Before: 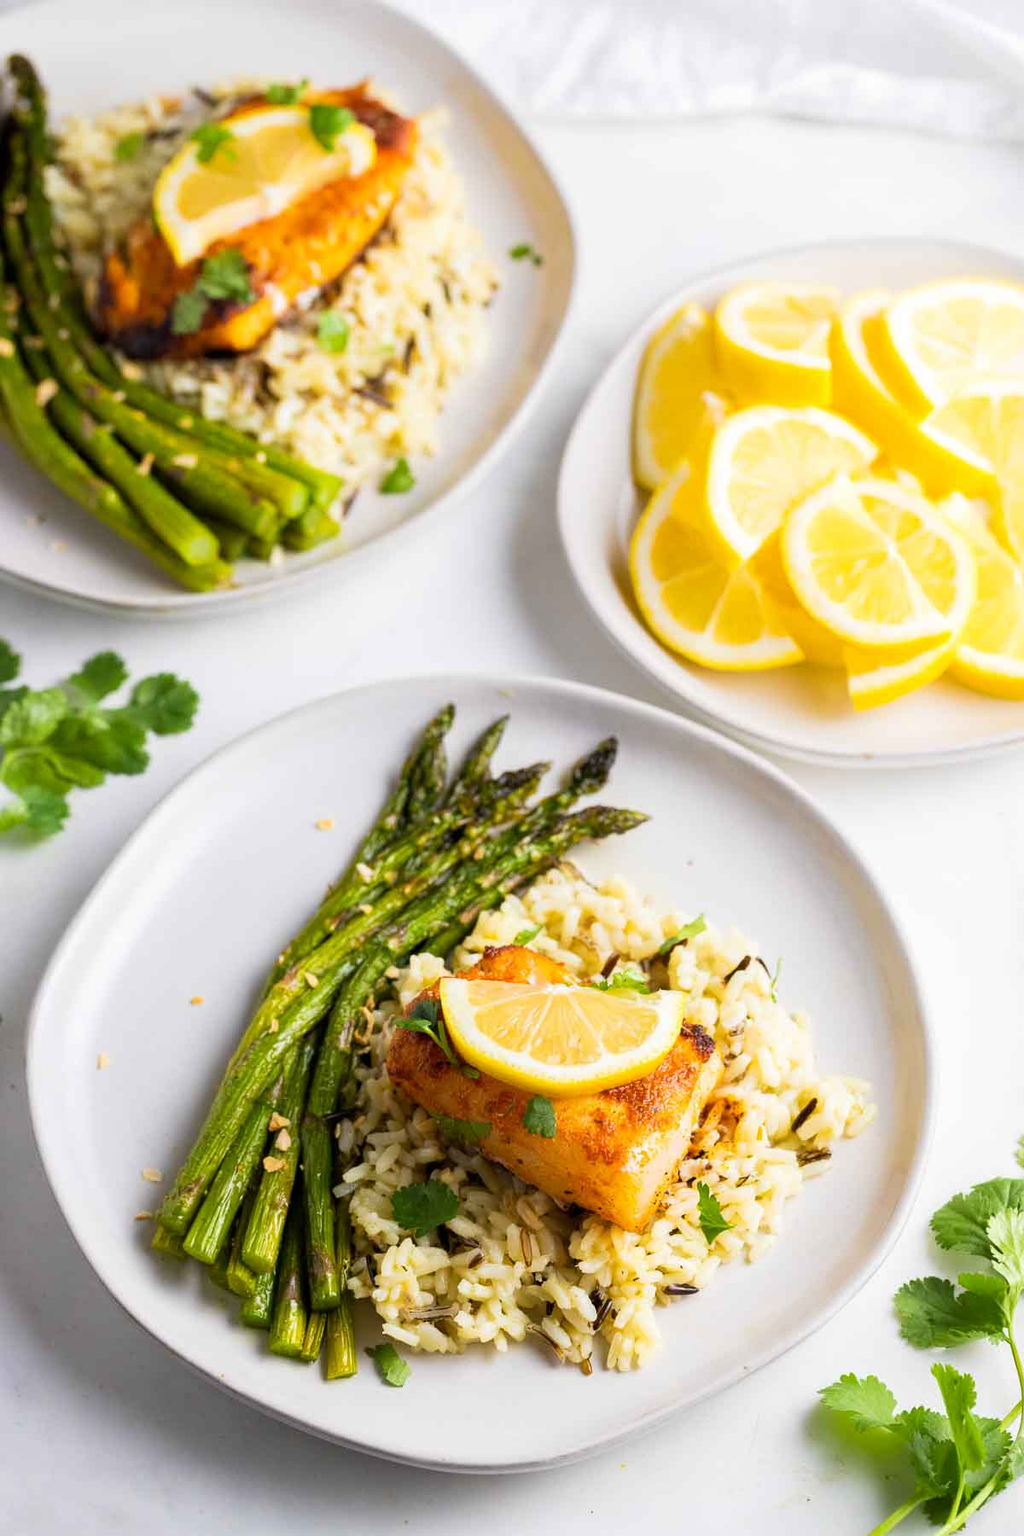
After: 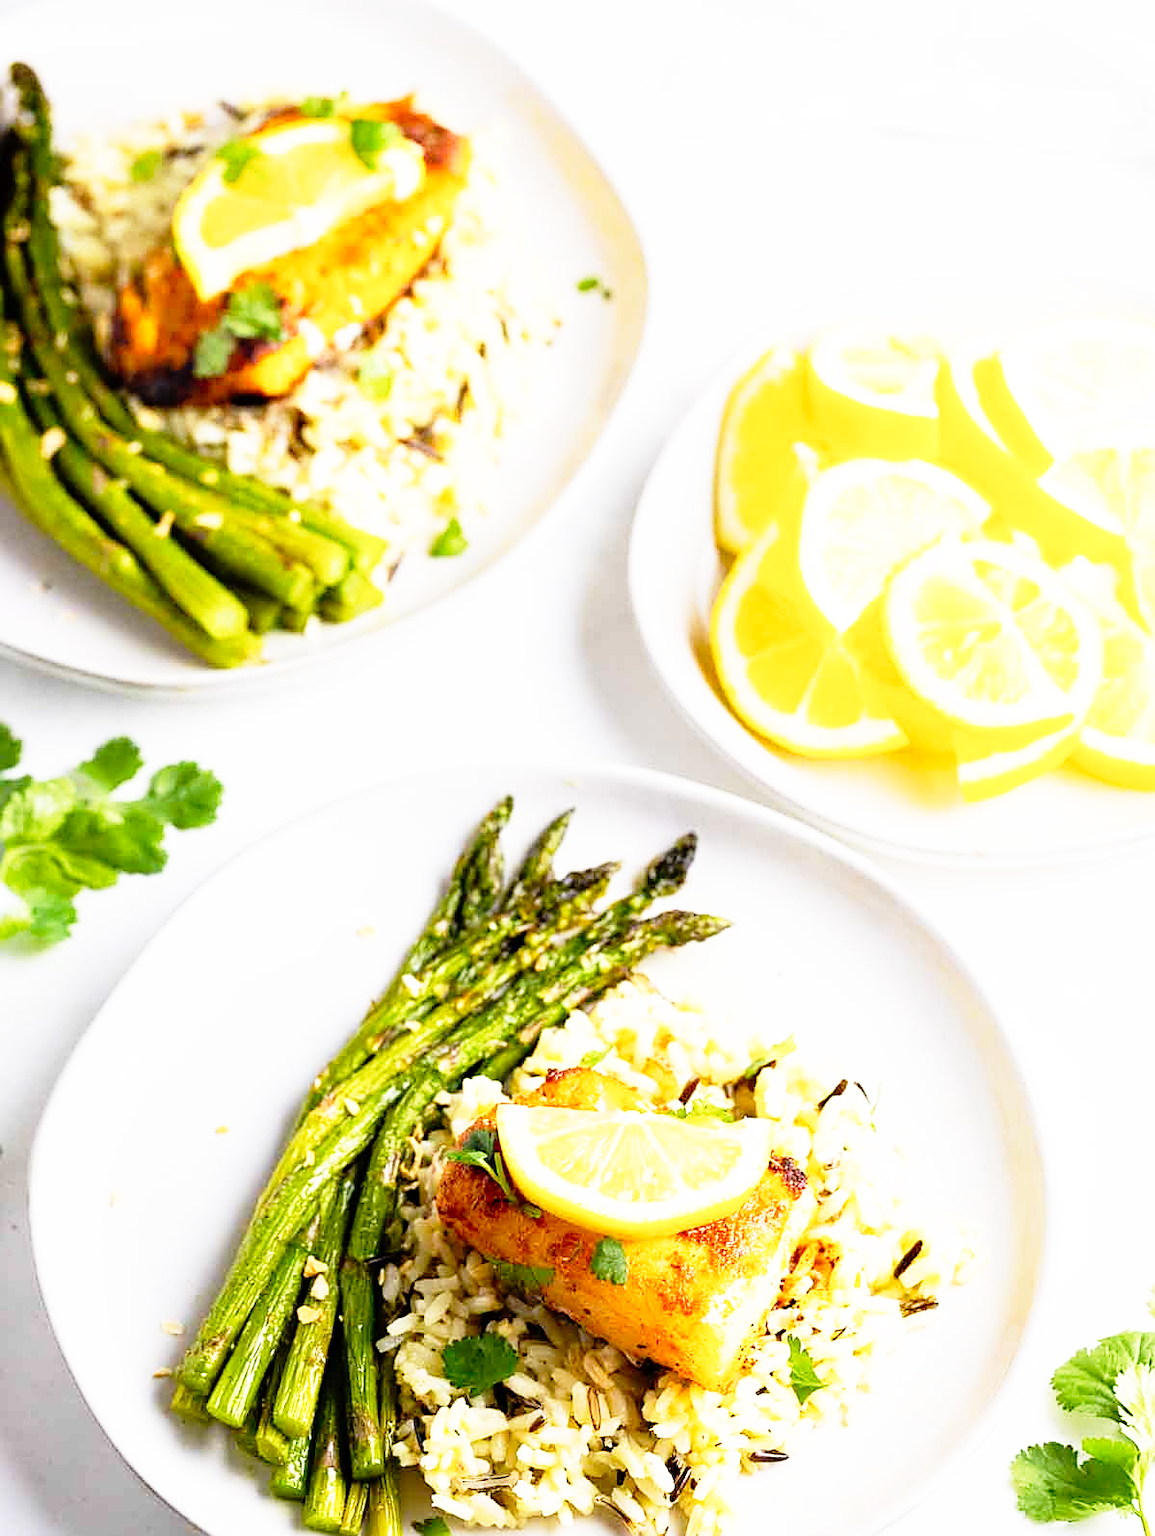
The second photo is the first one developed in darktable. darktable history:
crop and rotate: top 0%, bottom 11.401%
base curve: curves: ch0 [(0, 0) (0.012, 0.01) (0.073, 0.168) (0.31, 0.711) (0.645, 0.957) (1, 1)], preserve colors none
sharpen: on, module defaults
